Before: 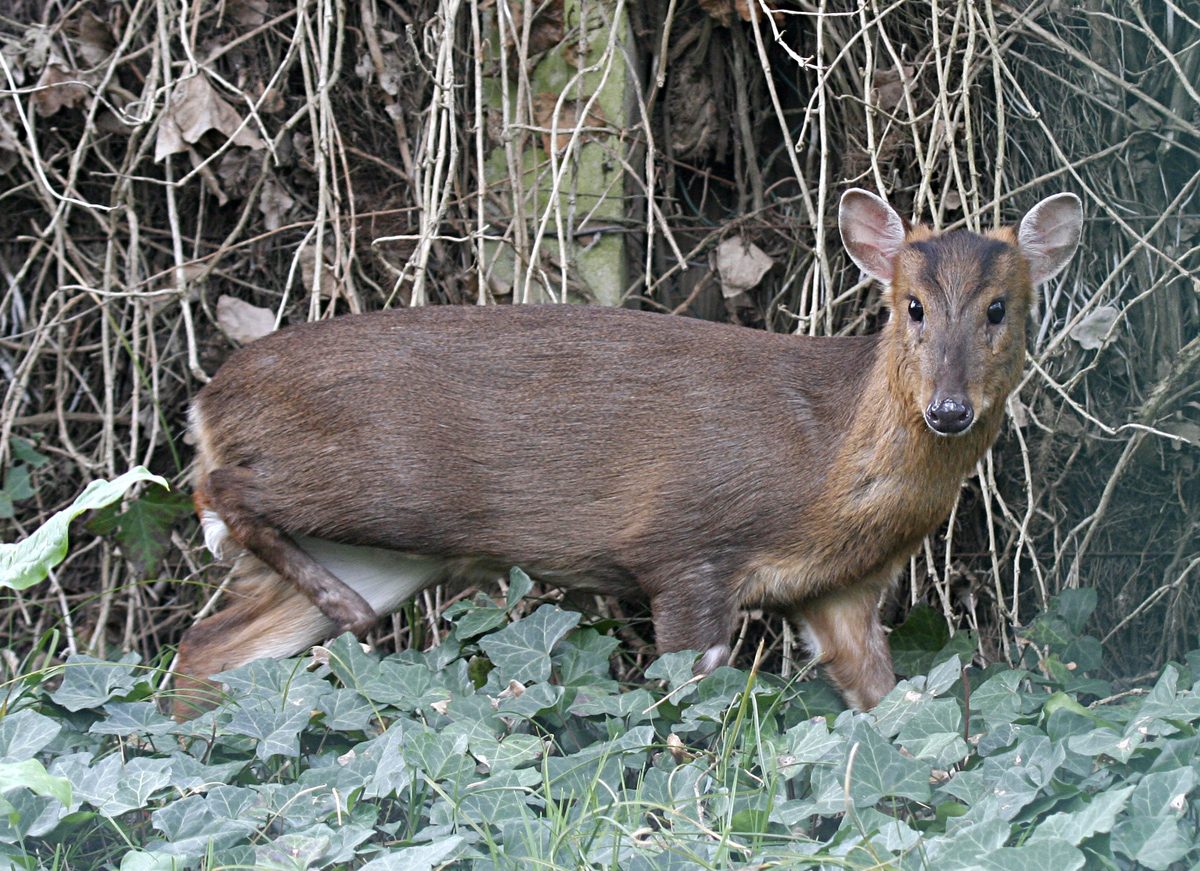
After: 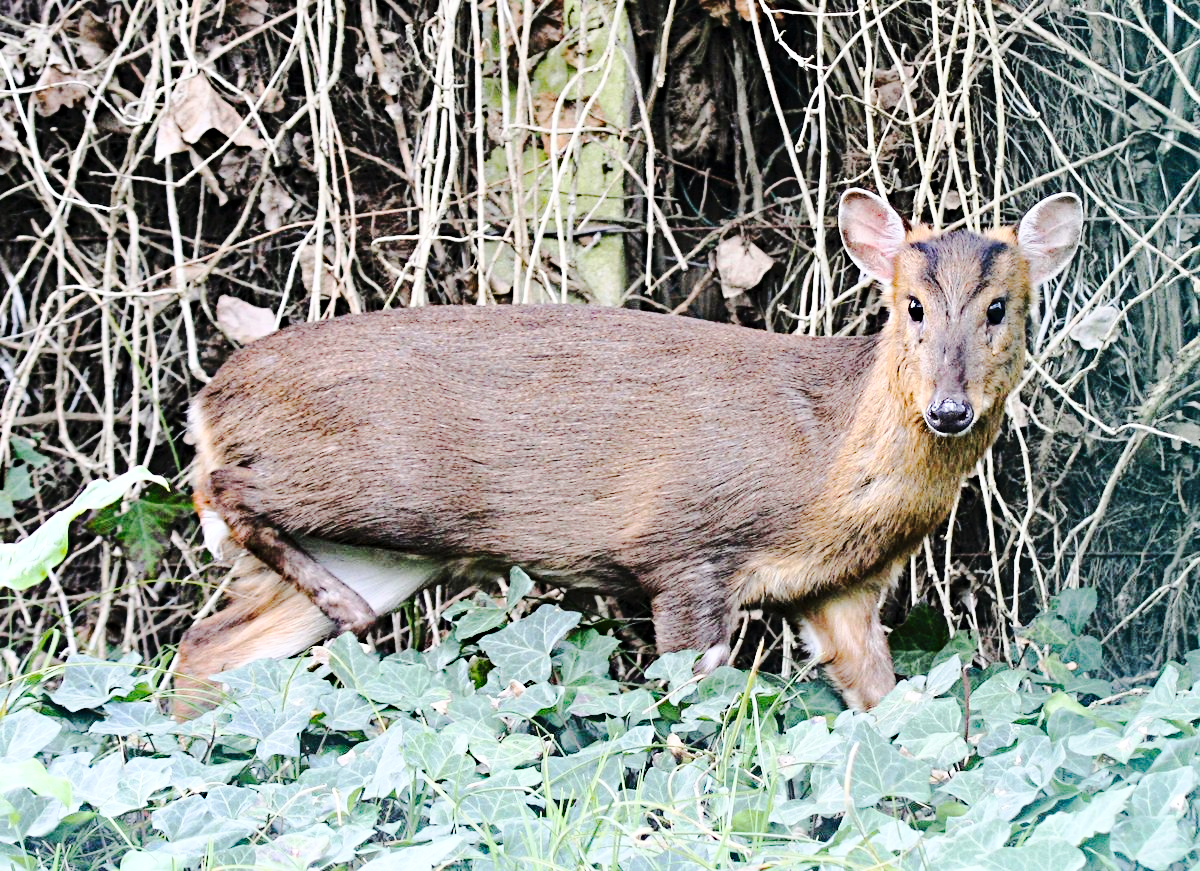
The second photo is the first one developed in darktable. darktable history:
base curve: curves: ch0 [(0, 0) (0.032, 0.037) (0.105, 0.228) (0.435, 0.76) (0.856, 0.983) (1, 1)]
haze removal: strength 0.29, distance 0.25, compatibility mode true, adaptive false
tone curve: curves: ch0 [(0, 0) (0.003, 0.002) (0.011, 0.009) (0.025, 0.018) (0.044, 0.03) (0.069, 0.043) (0.1, 0.057) (0.136, 0.079) (0.177, 0.125) (0.224, 0.178) (0.277, 0.255) (0.335, 0.341) (0.399, 0.443) (0.468, 0.553) (0.543, 0.644) (0.623, 0.718) (0.709, 0.779) (0.801, 0.849) (0.898, 0.929) (1, 1)], preserve colors none
